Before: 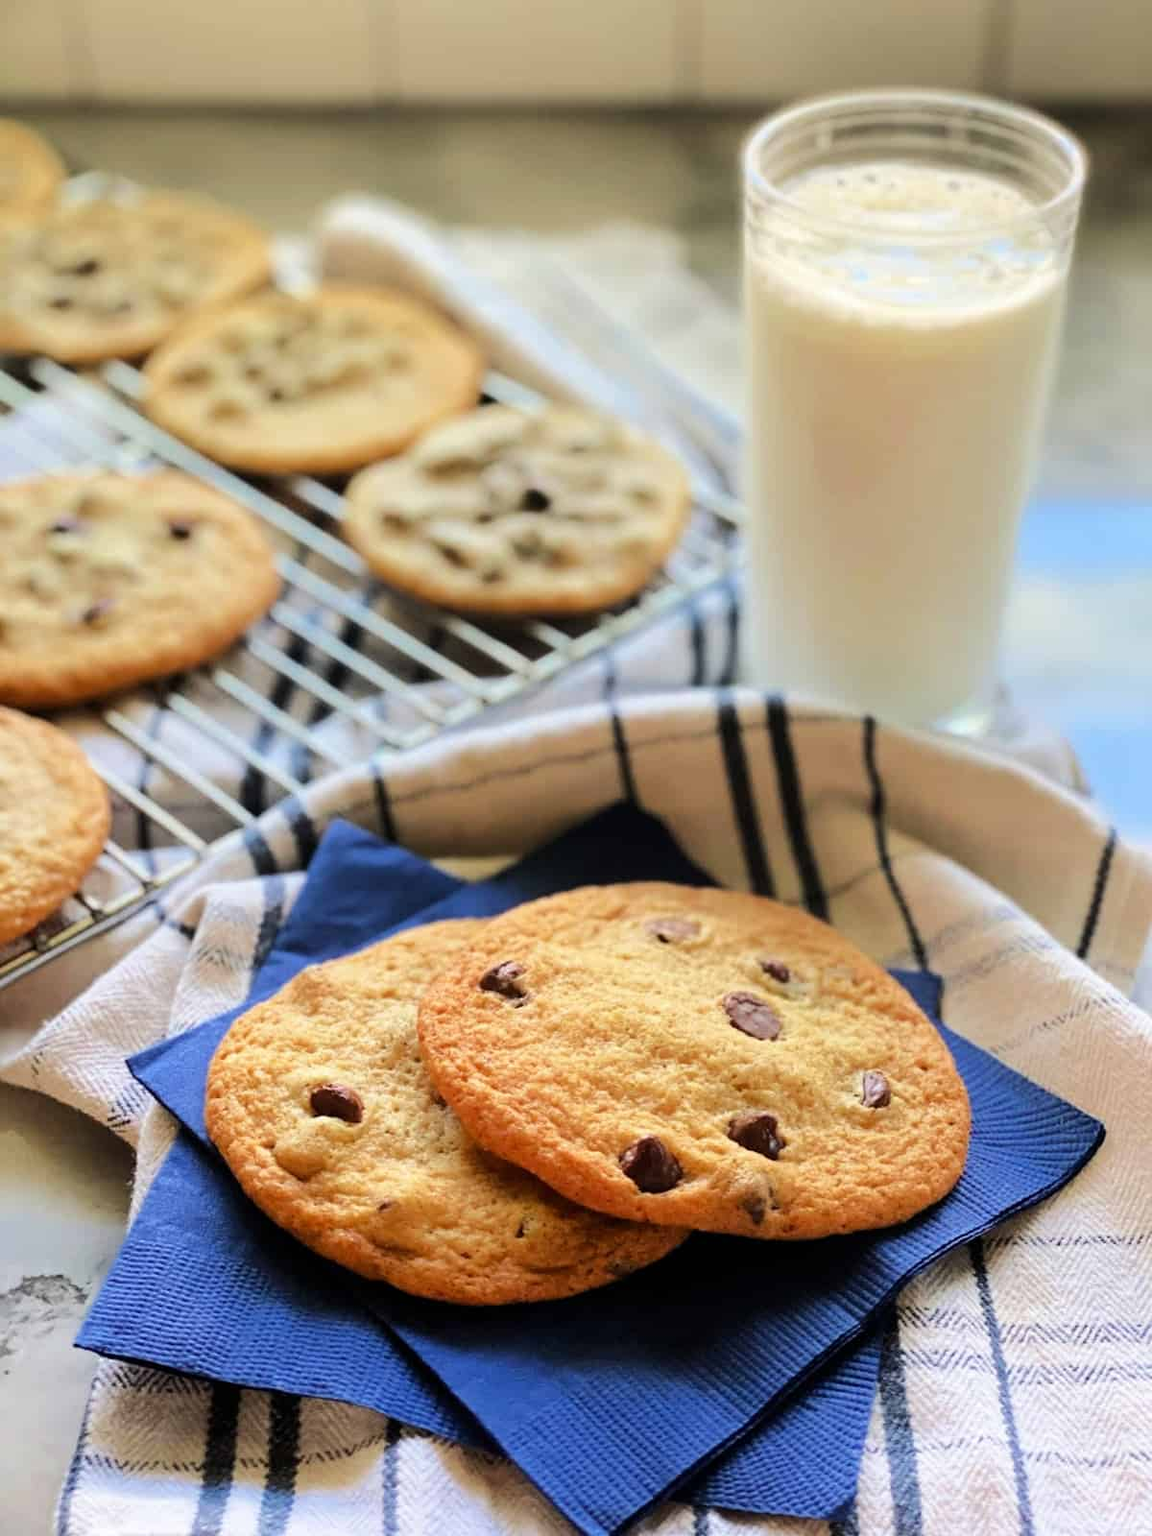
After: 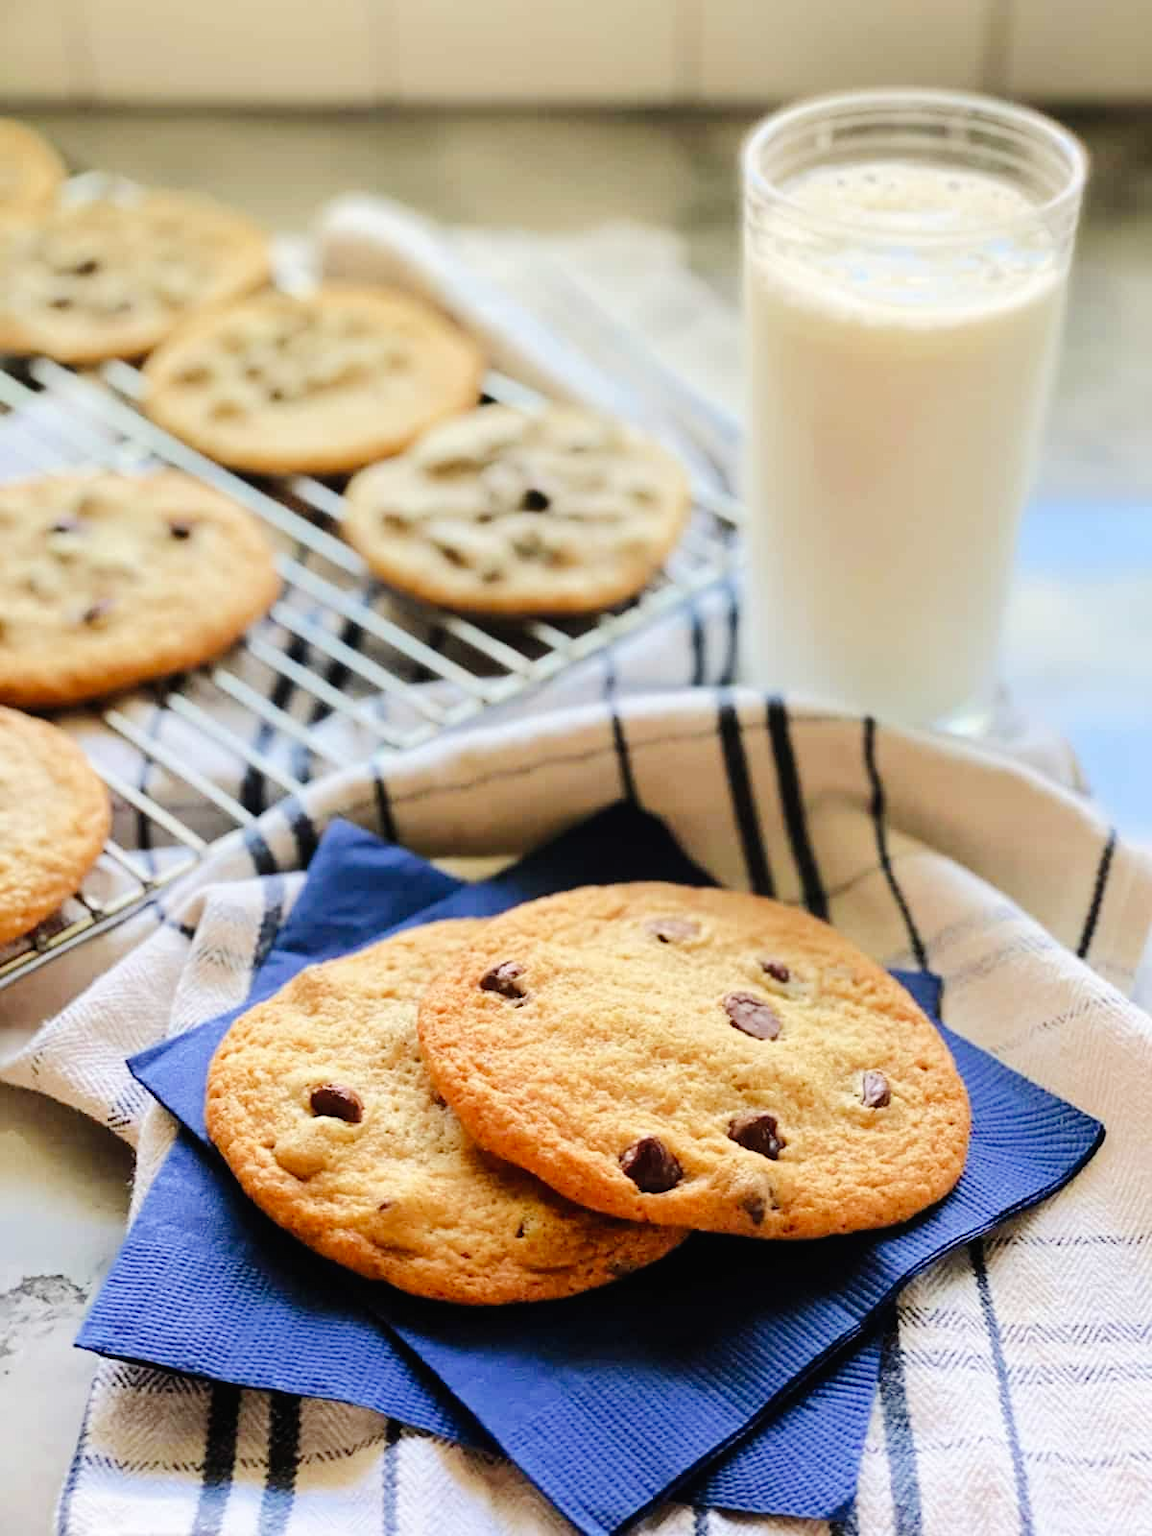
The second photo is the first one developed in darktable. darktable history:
tone curve: curves: ch0 [(0, 0.01) (0.052, 0.045) (0.136, 0.133) (0.29, 0.332) (0.453, 0.531) (0.676, 0.751) (0.89, 0.919) (1, 1)]; ch1 [(0, 0) (0.094, 0.081) (0.285, 0.299) (0.385, 0.403) (0.446, 0.443) (0.502, 0.5) (0.544, 0.552) (0.589, 0.612) (0.722, 0.728) (1, 1)]; ch2 [(0, 0) (0.257, 0.217) (0.43, 0.421) (0.498, 0.507) (0.531, 0.544) (0.56, 0.579) (0.625, 0.642) (1, 1)], preserve colors none
